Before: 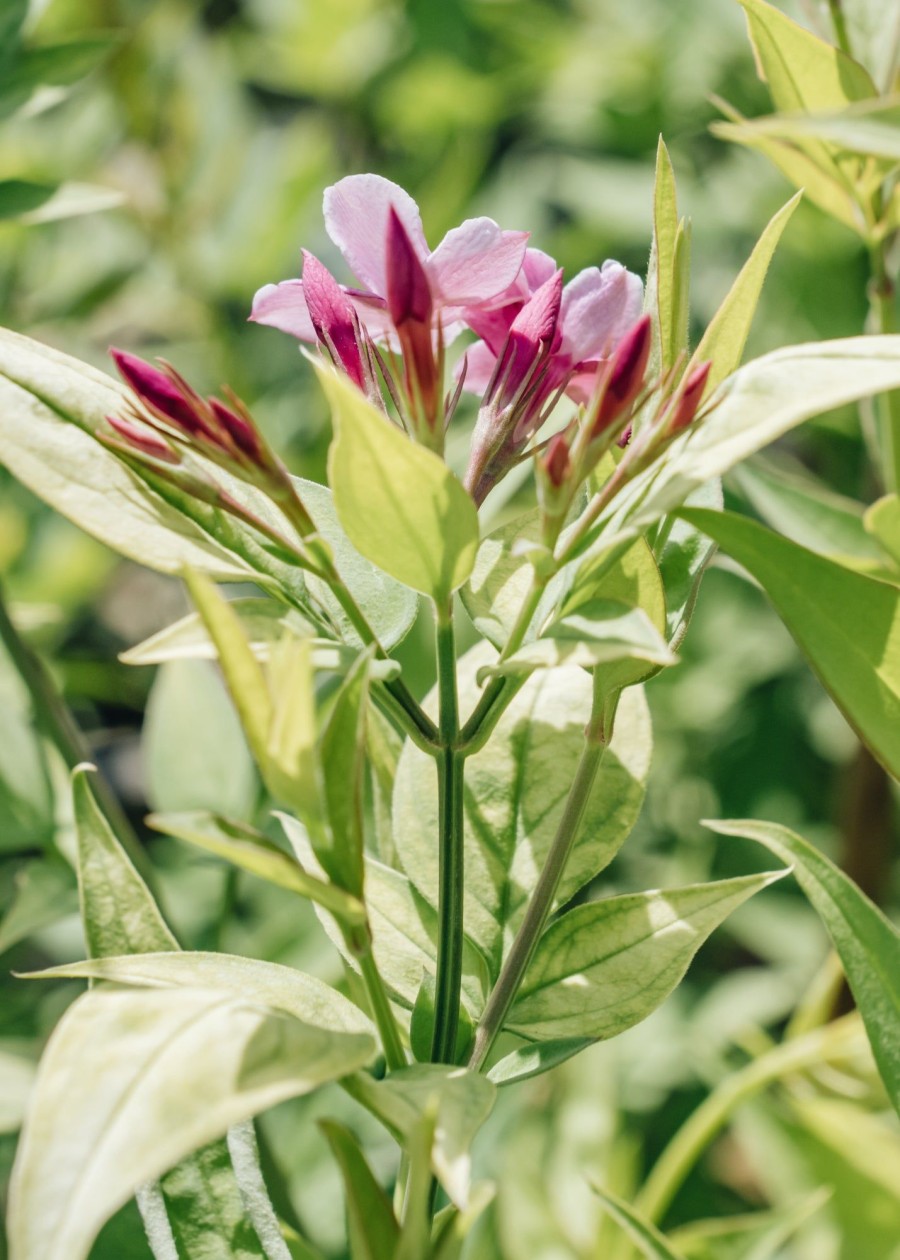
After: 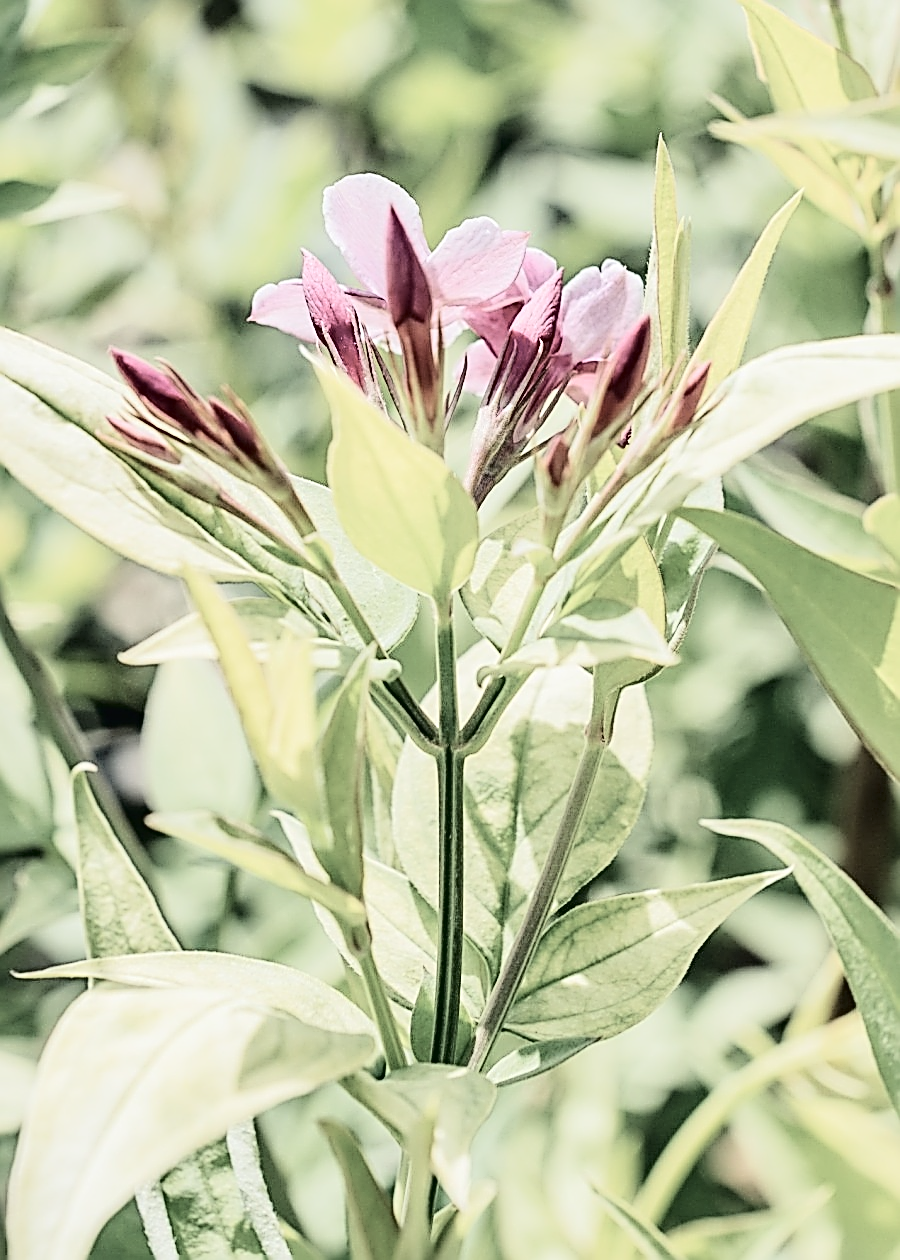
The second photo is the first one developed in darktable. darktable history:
contrast brightness saturation: contrast -0.05, saturation -0.41
sharpen: amount 1.861
tone curve: curves: ch0 [(0, 0) (0.003, 0.001) (0.011, 0.004) (0.025, 0.008) (0.044, 0.015) (0.069, 0.022) (0.1, 0.031) (0.136, 0.052) (0.177, 0.101) (0.224, 0.181) (0.277, 0.289) (0.335, 0.418) (0.399, 0.541) (0.468, 0.65) (0.543, 0.739) (0.623, 0.817) (0.709, 0.882) (0.801, 0.919) (0.898, 0.958) (1, 1)], color space Lab, independent channels, preserve colors none
